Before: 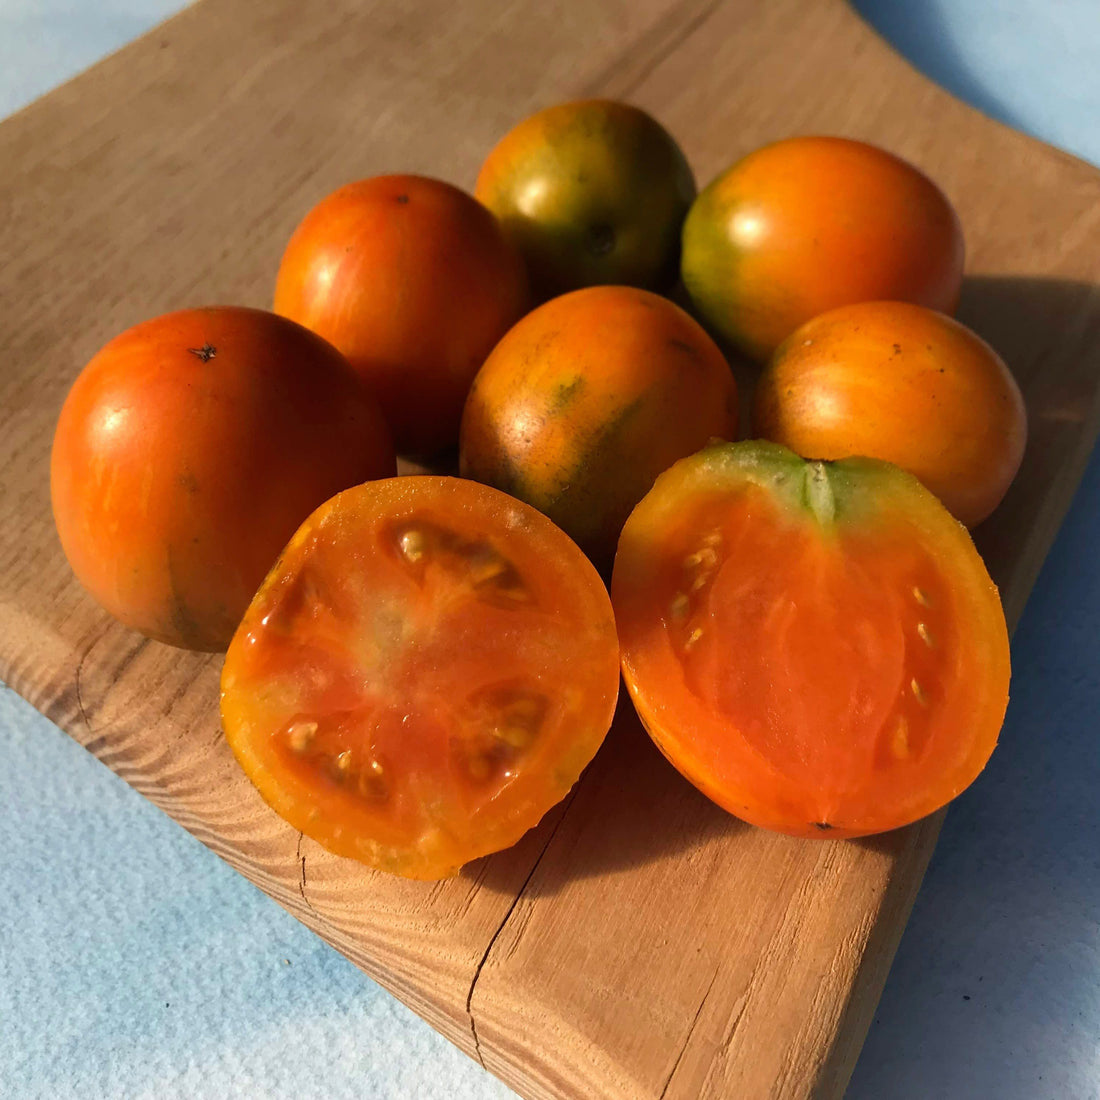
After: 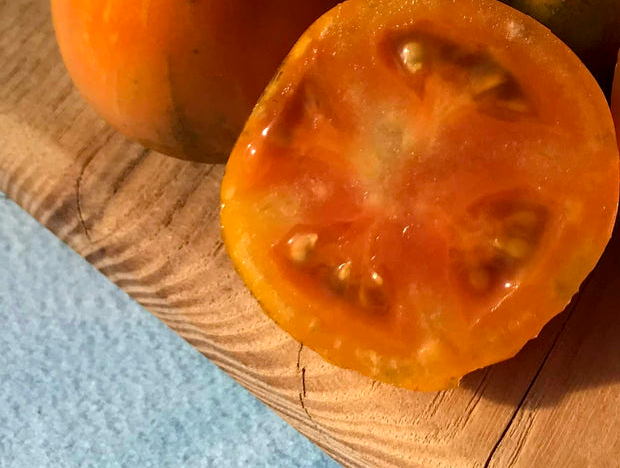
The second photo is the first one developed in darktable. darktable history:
crop: top 44.483%, right 43.593%, bottom 12.892%
local contrast: on, module defaults
haze removal: compatibility mode true, adaptive false
